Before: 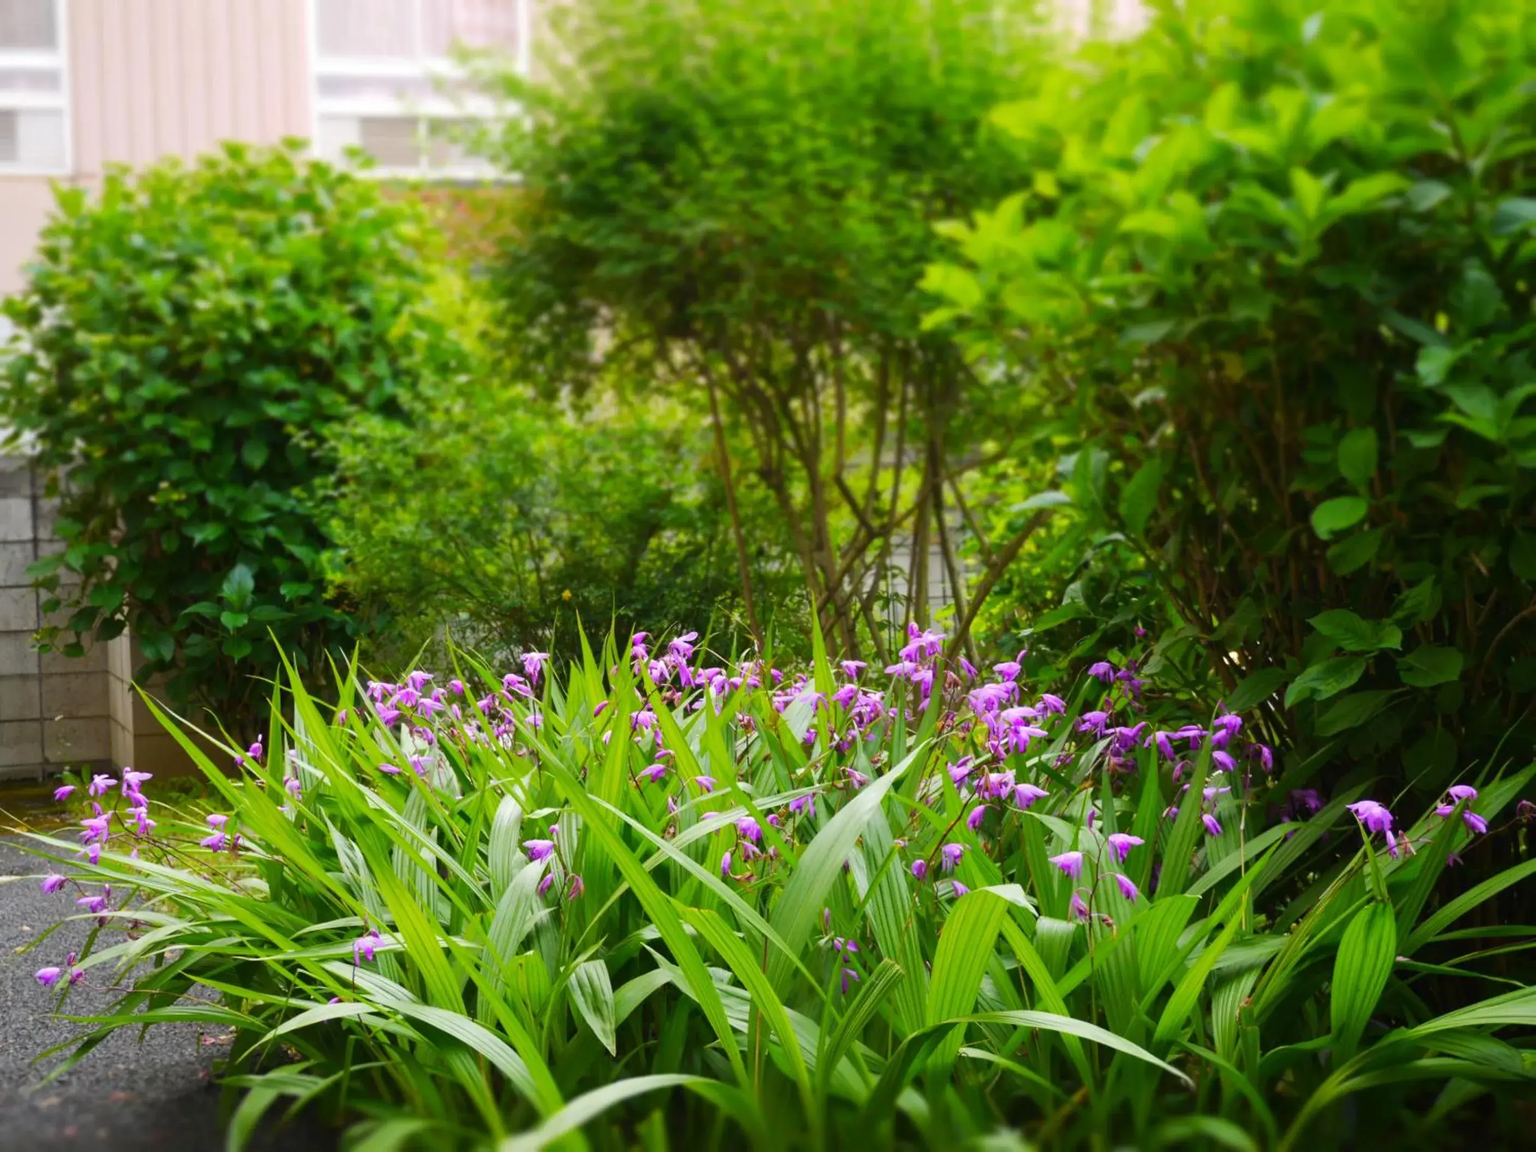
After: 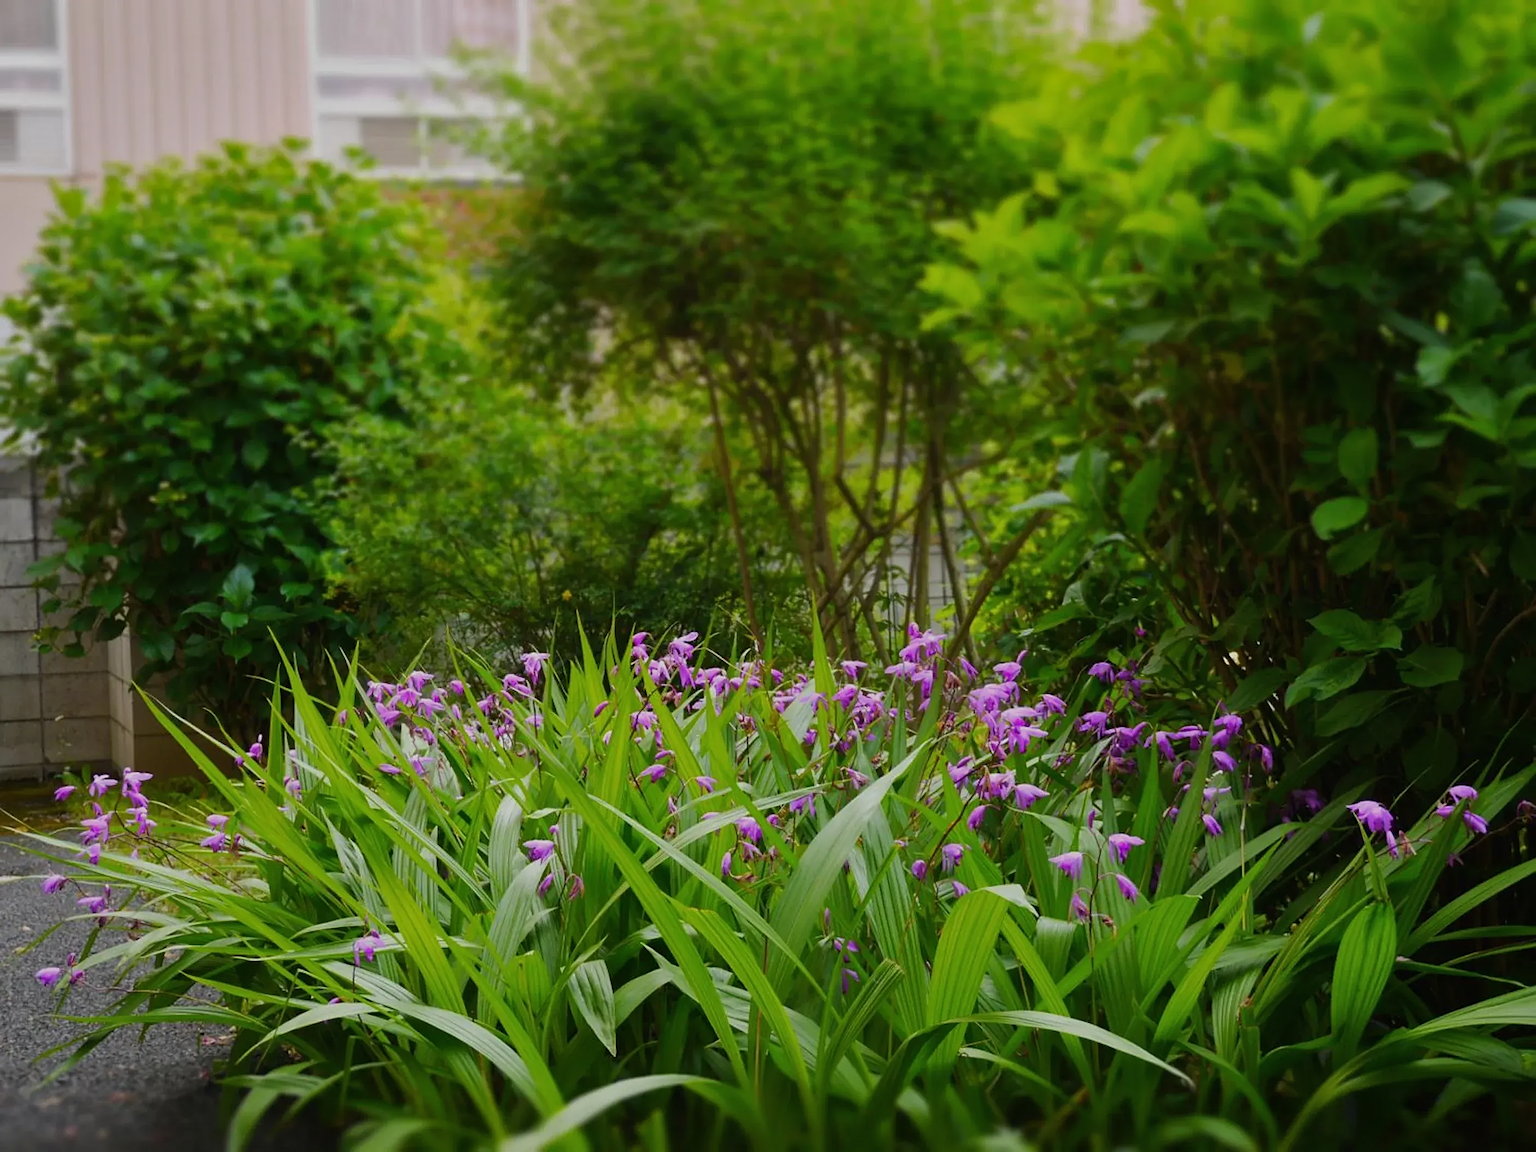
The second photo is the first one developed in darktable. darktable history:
exposure: black level correction 0, exposure -0.681 EV, compensate highlight preservation false
sharpen: on, module defaults
shadows and highlights: shadows 11.25, white point adjustment 1.14, shadows color adjustment 97.98%, highlights color adjustment 58.83%, soften with gaussian
